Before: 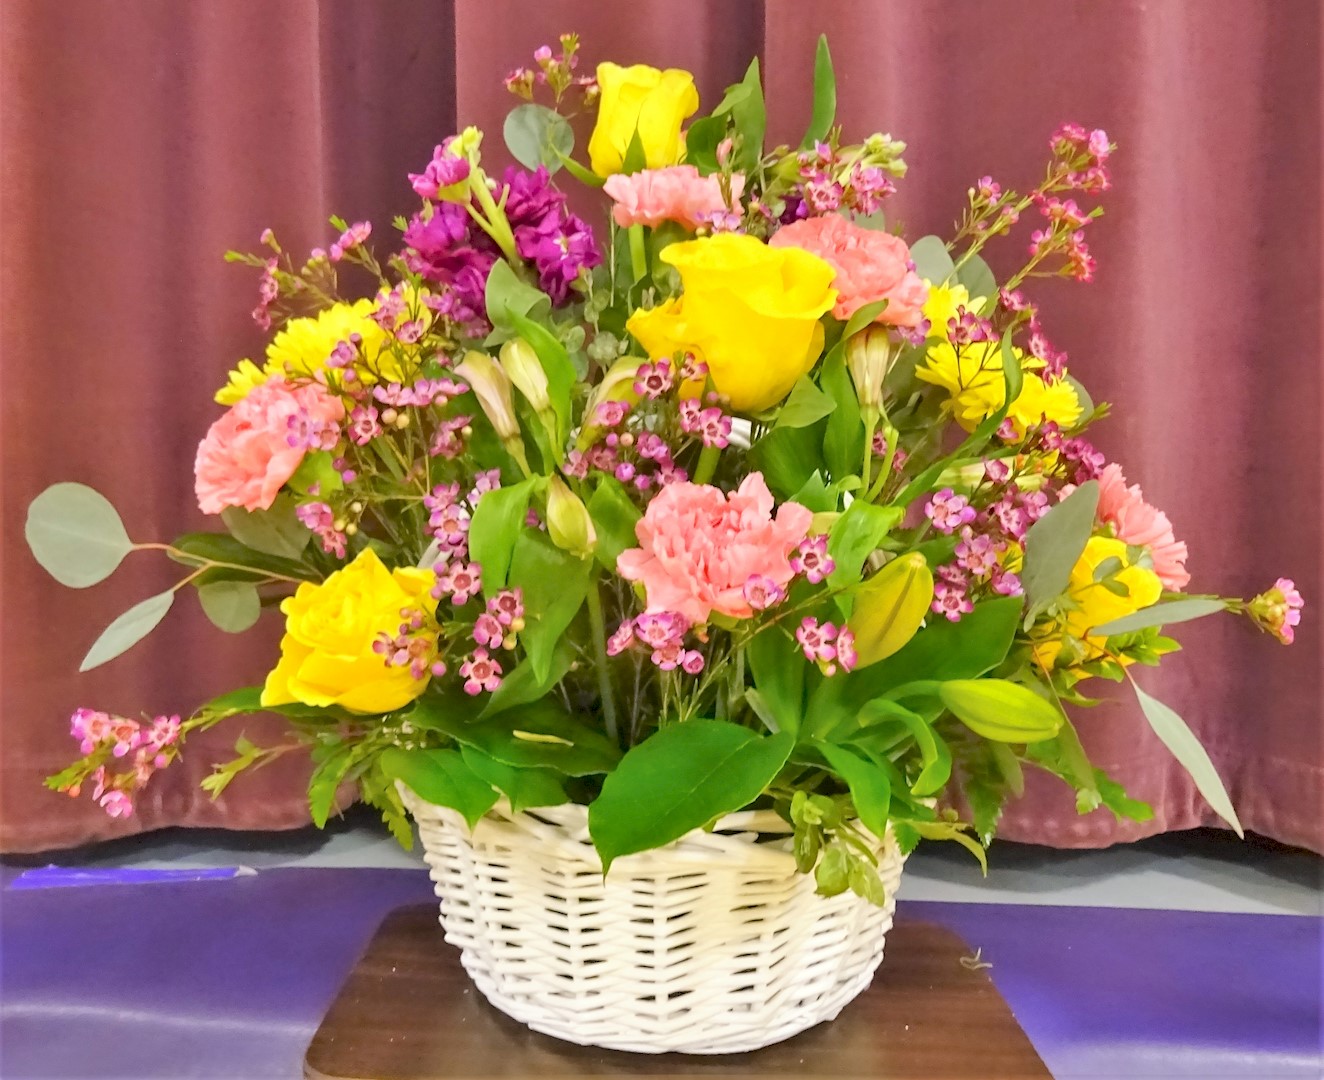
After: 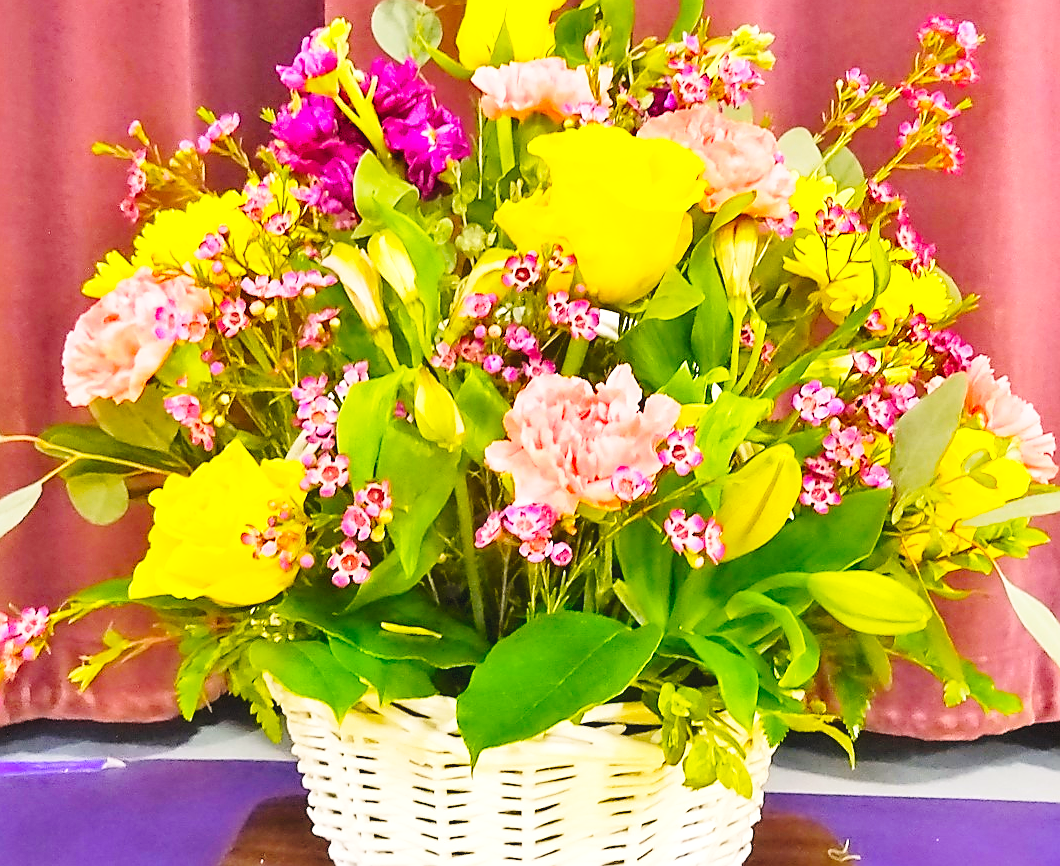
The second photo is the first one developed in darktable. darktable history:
sharpen: radius 1.423, amount 1.239, threshold 0.745
crop and rotate: left 10.034%, top 10.032%, right 9.897%, bottom 9.772%
color balance rgb: highlights gain › chroma 1.045%, highlights gain › hue 60.04°, global offset › luminance 0.784%, perceptual saturation grading › global saturation 29.712%, perceptual brilliance grading › highlights 5.561%, perceptual brilliance grading › shadows -9.544%, global vibrance 20%
base curve: curves: ch0 [(0, 0) (0.028, 0.03) (0.121, 0.232) (0.46, 0.748) (0.859, 0.968) (1, 1)], preserve colors none
